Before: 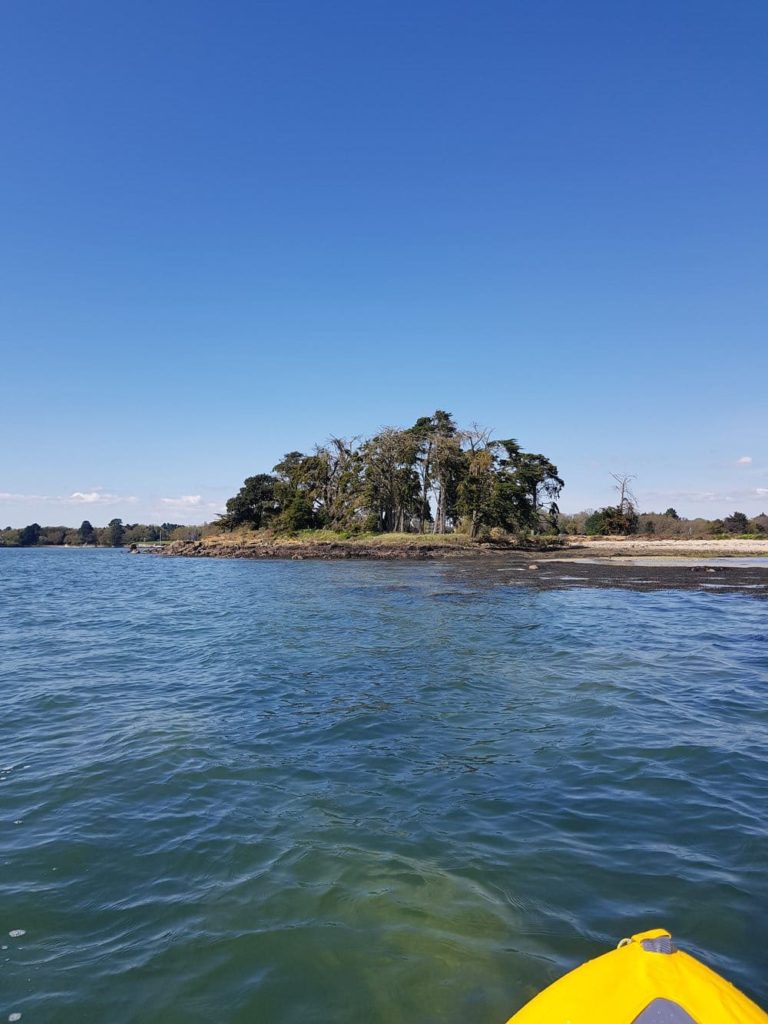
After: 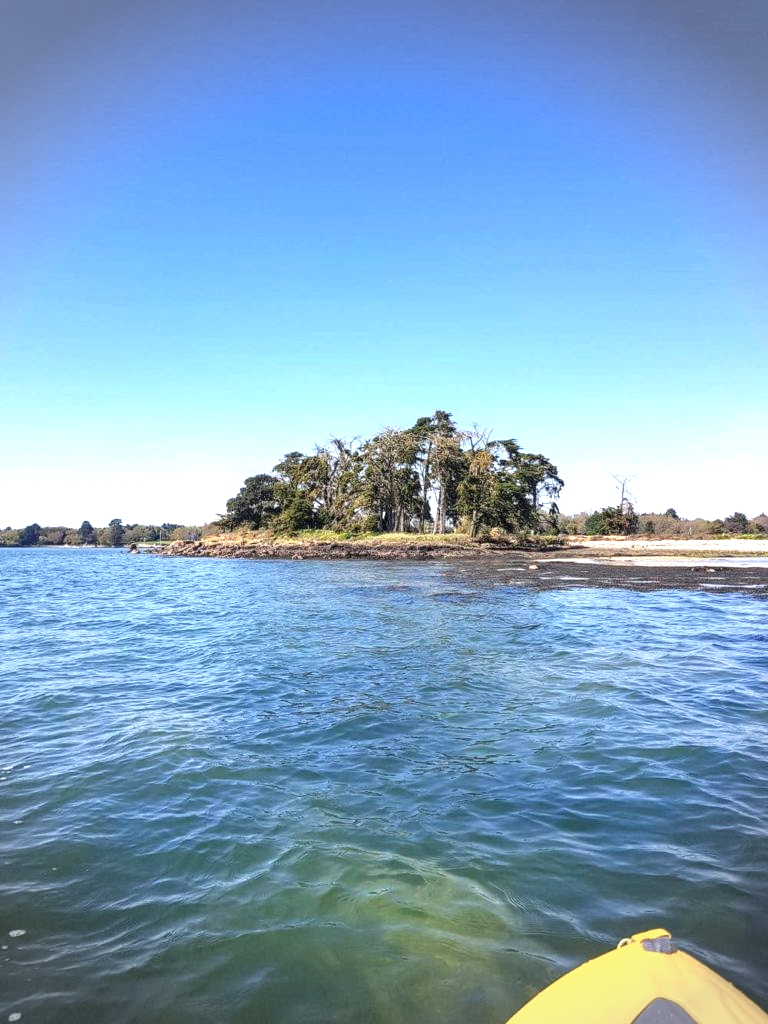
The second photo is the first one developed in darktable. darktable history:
exposure: black level correction 0, exposure 1.096 EV, compensate highlight preservation false
local contrast: on, module defaults
vignetting: fall-off radius 32.46%, unbound false
